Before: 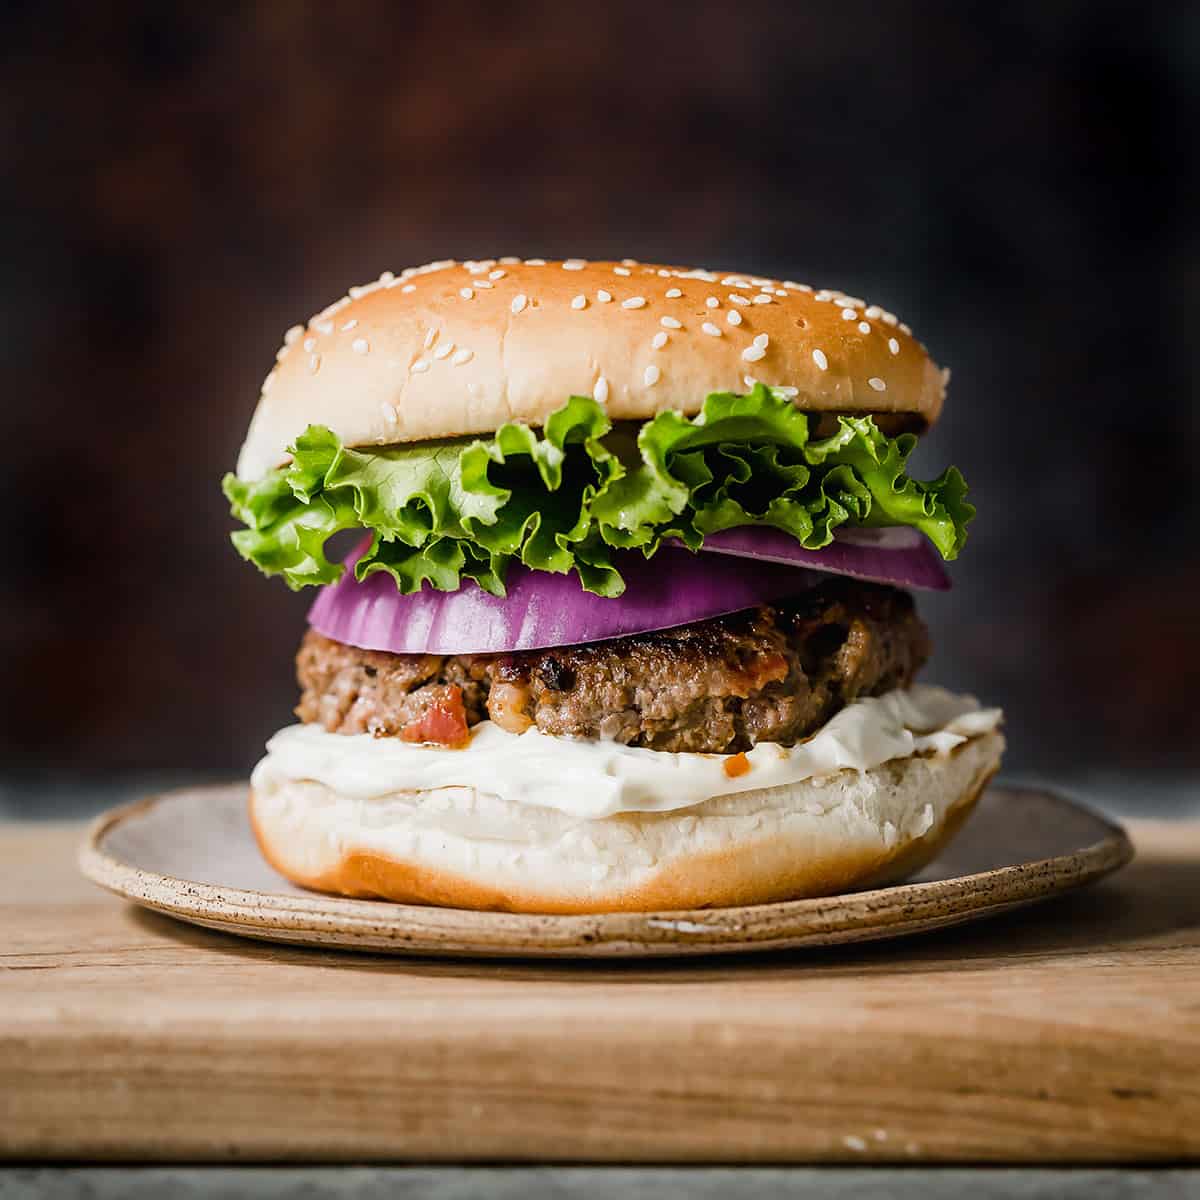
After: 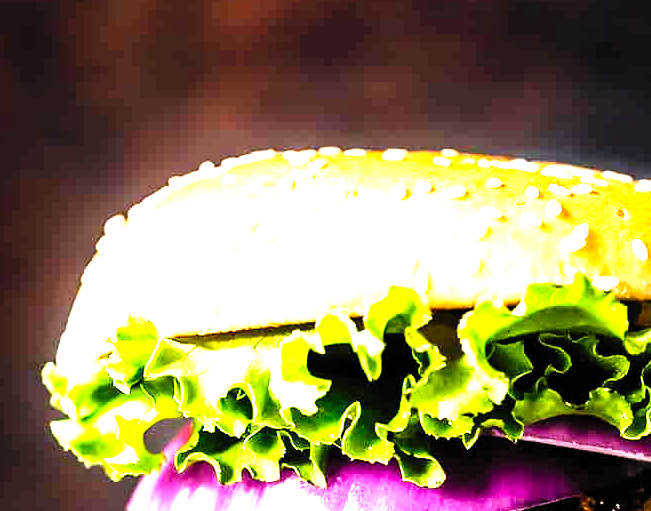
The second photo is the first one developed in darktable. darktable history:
filmic rgb: black relative exposure -7.28 EV, white relative exposure 5.08 EV, threshold 5.95 EV, hardness 3.2, preserve chrominance no, color science v5 (2021), contrast in shadows safe, contrast in highlights safe, enable highlight reconstruction true
color balance rgb: perceptual saturation grading › global saturation 0.12%, perceptual brilliance grading › mid-tones 10.445%, perceptual brilliance grading › shadows 14.68%, global vibrance 10.015%
levels: levels [0, 0.281, 0.562]
crop: left 15.004%, top 9.173%, right 30.736%, bottom 48.178%
